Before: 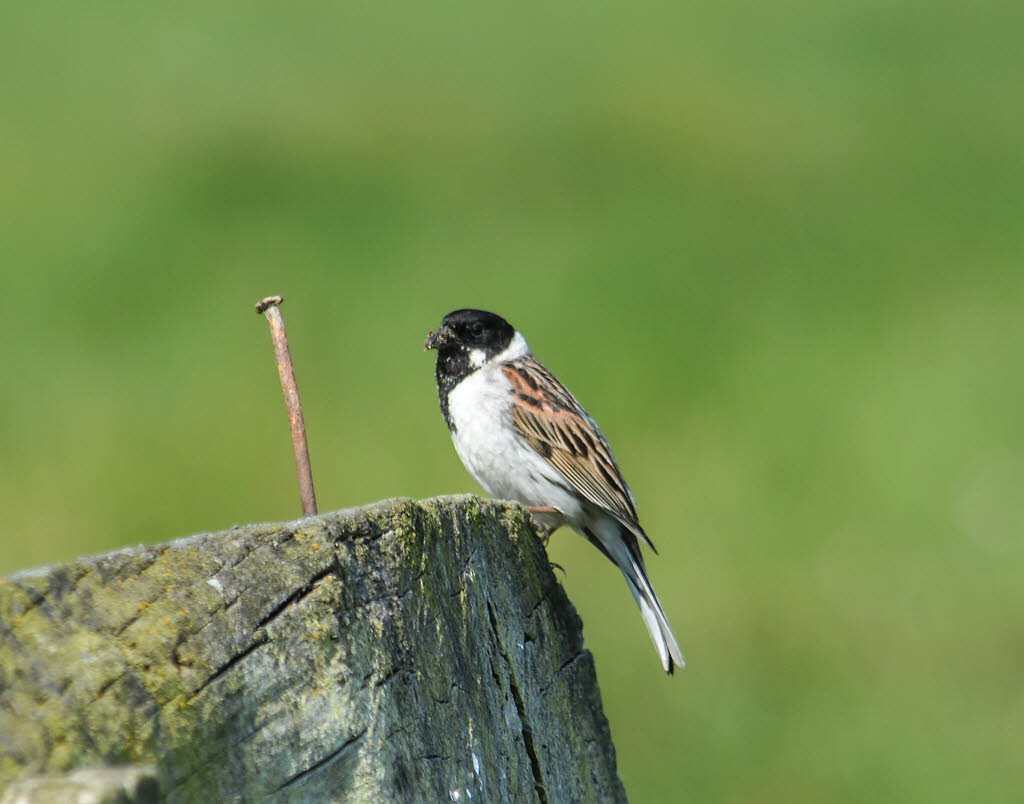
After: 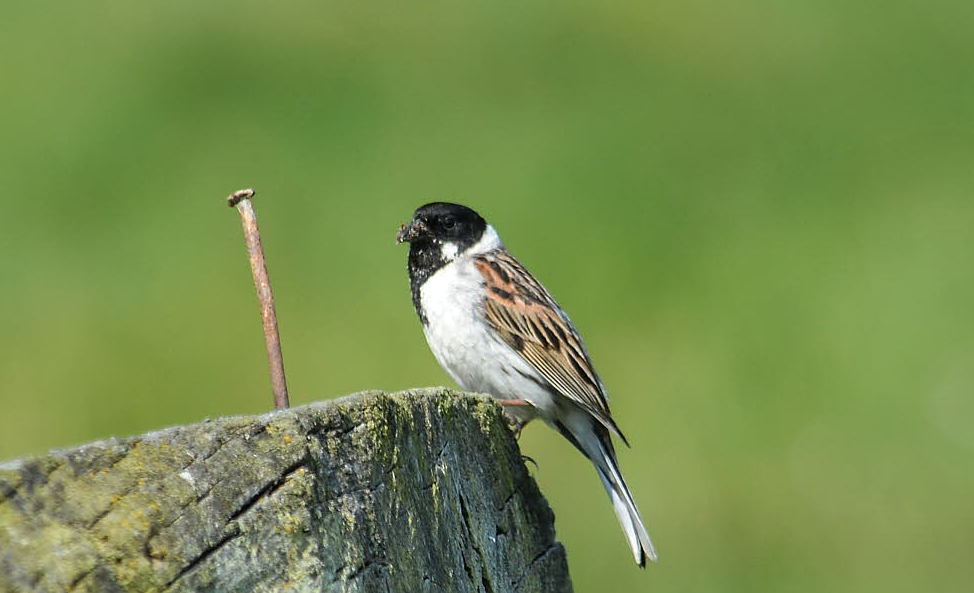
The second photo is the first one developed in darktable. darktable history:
crop and rotate: left 2.827%, top 13.45%, right 2.017%, bottom 12.738%
sharpen: radius 0.999
shadows and highlights: shadows 12.4, white point adjustment 1.28, soften with gaussian
